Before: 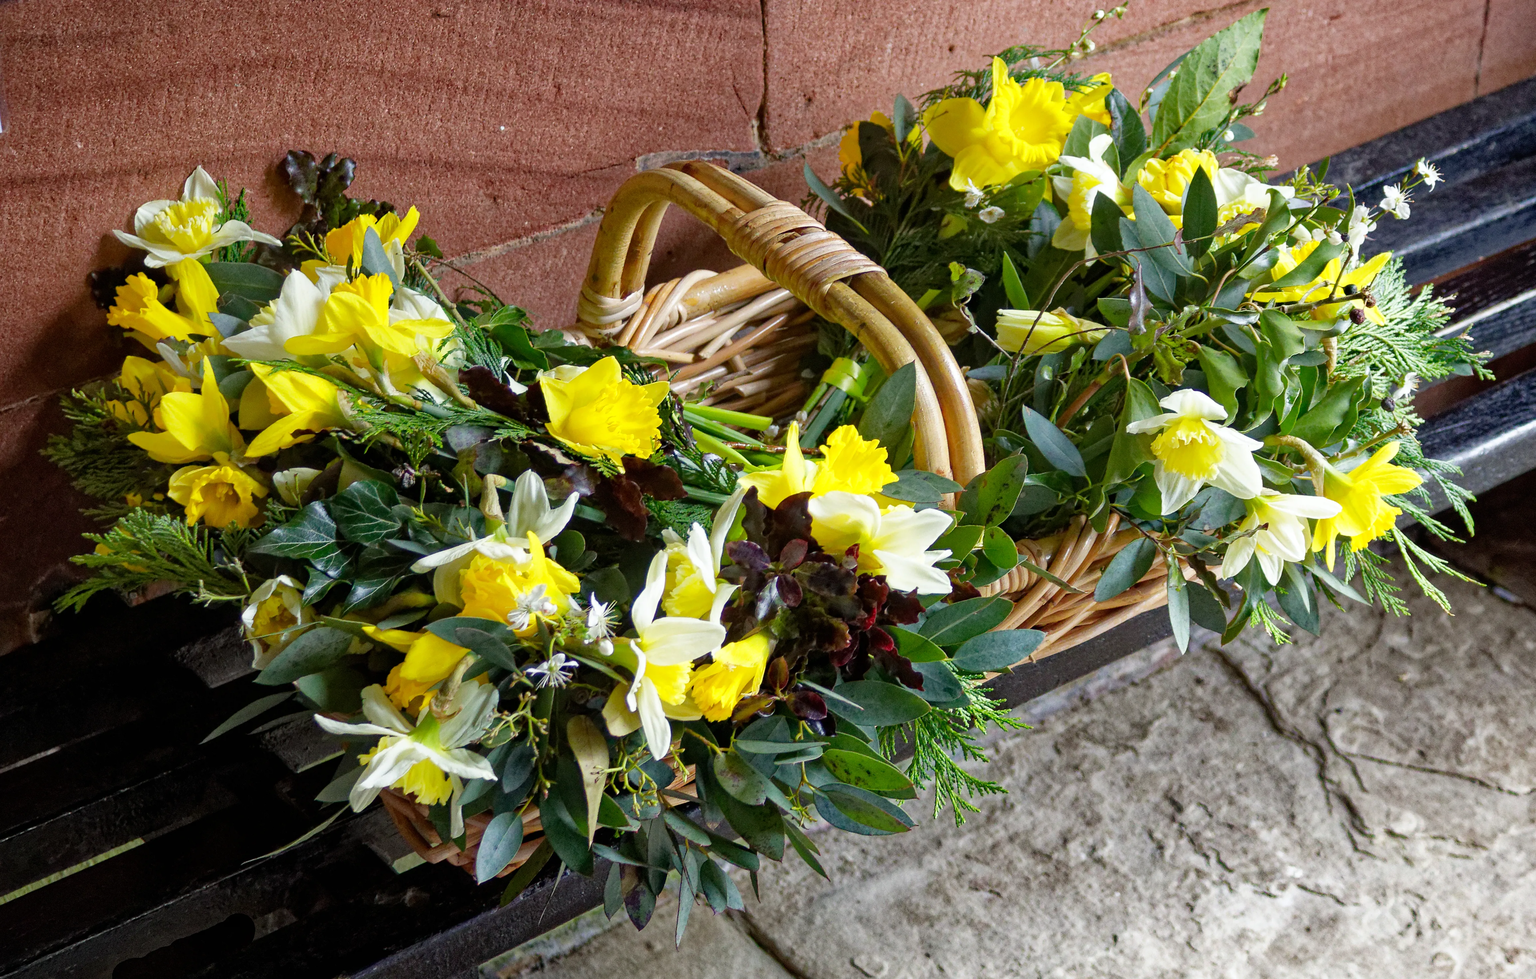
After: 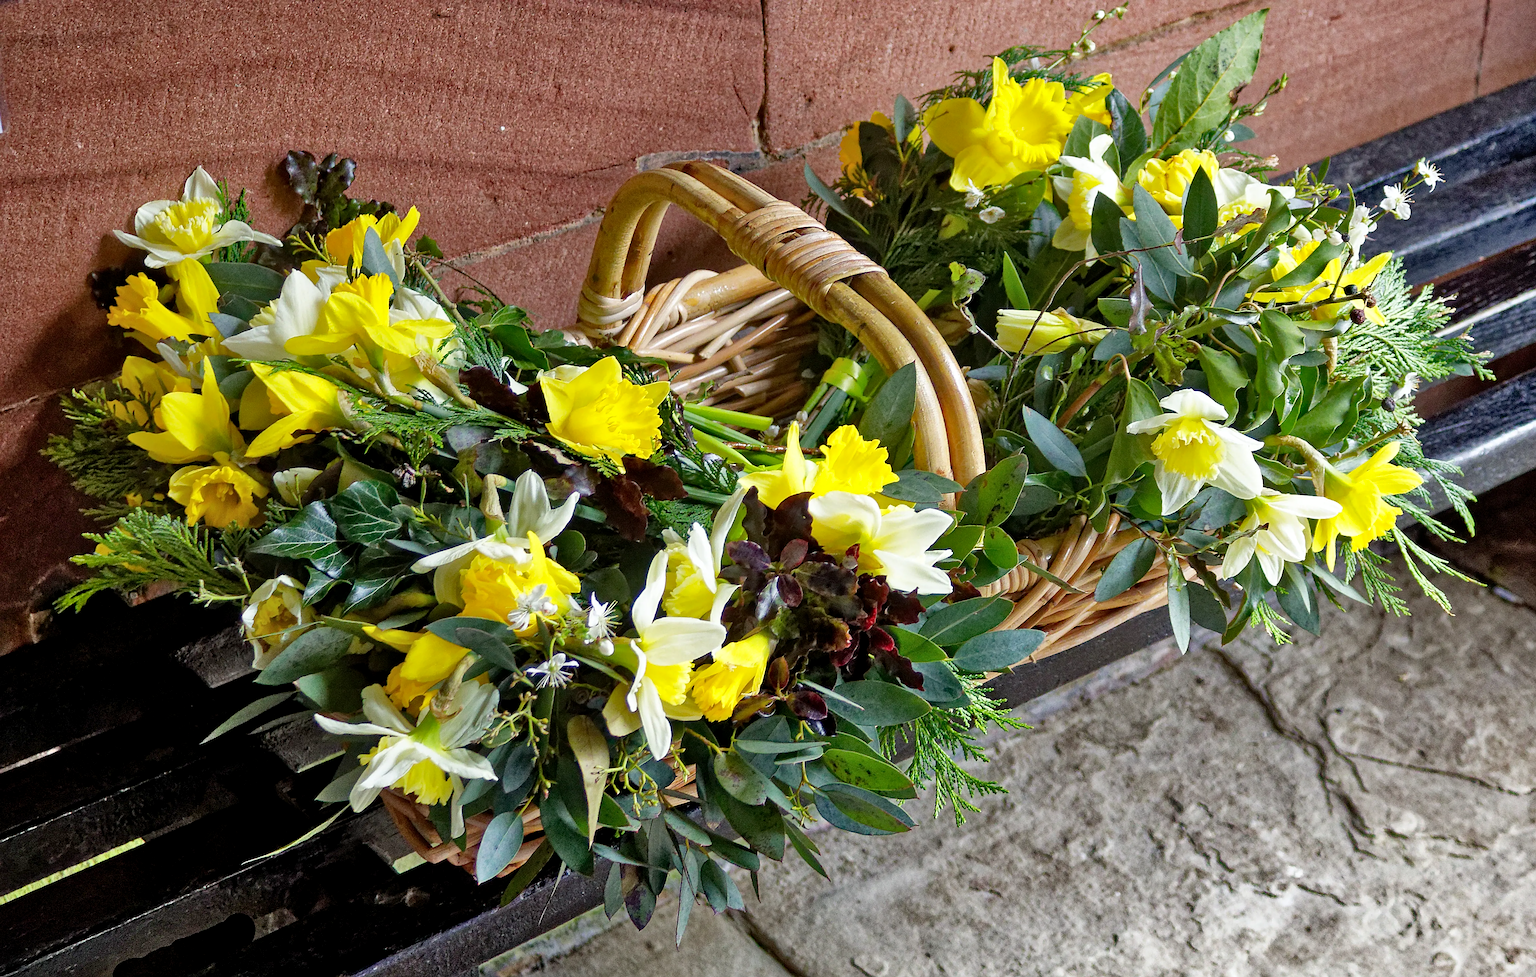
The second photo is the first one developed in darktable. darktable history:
crop: bottom 0.066%
shadows and highlights: low approximation 0.01, soften with gaussian
exposure: black level correction 0.001, exposure 0.017 EV, compensate exposure bias true, compensate highlight preservation false
sharpen: on, module defaults
